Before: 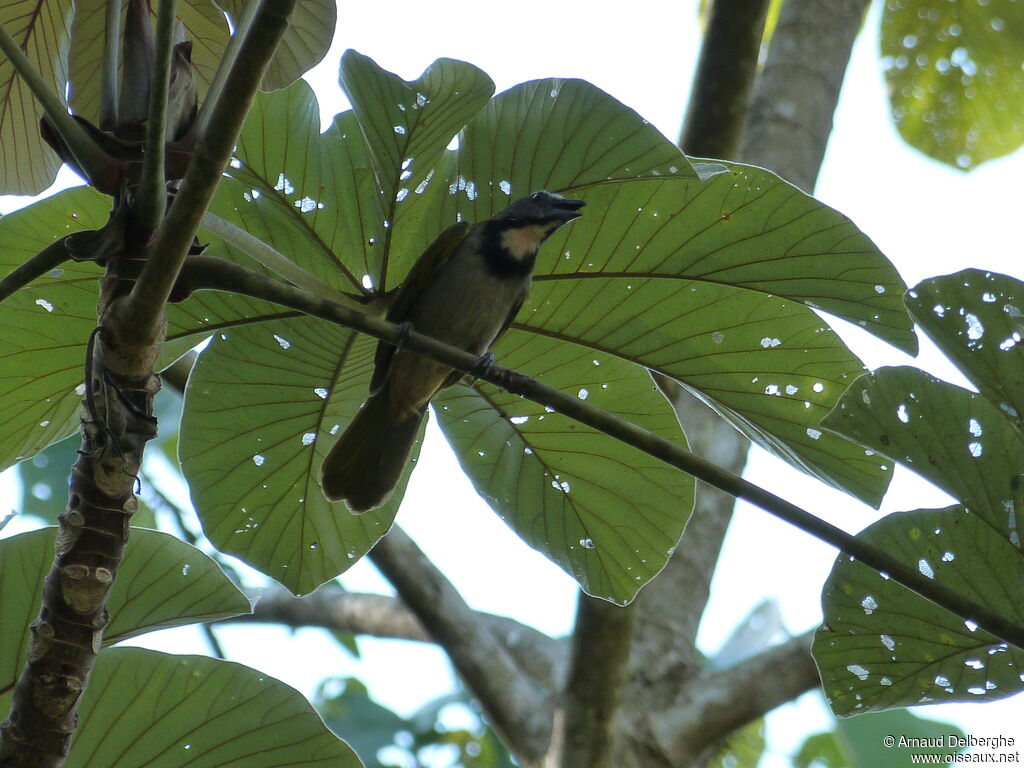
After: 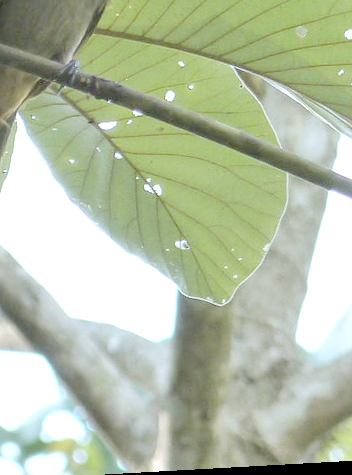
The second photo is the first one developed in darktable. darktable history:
rotate and perspective: rotation -3.18°, automatic cropping off
crop: left 40.878%, top 39.176%, right 25.993%, bottom 3.081%
tone equalizer "contrast tone curve: soft": -8 EV -0.417 EV, -7 EV -0.389 EV, -6 EV -0.333 EV, -5 EV -0.222 EV, -3 EV 0.222 EV, -2 EV 0.333 EV, -1 EV 0.389 EV, +0 EV 0.417 EV, edges refinement/feathering 500, mask exposure compensation -1.57 EV, preserve details no
